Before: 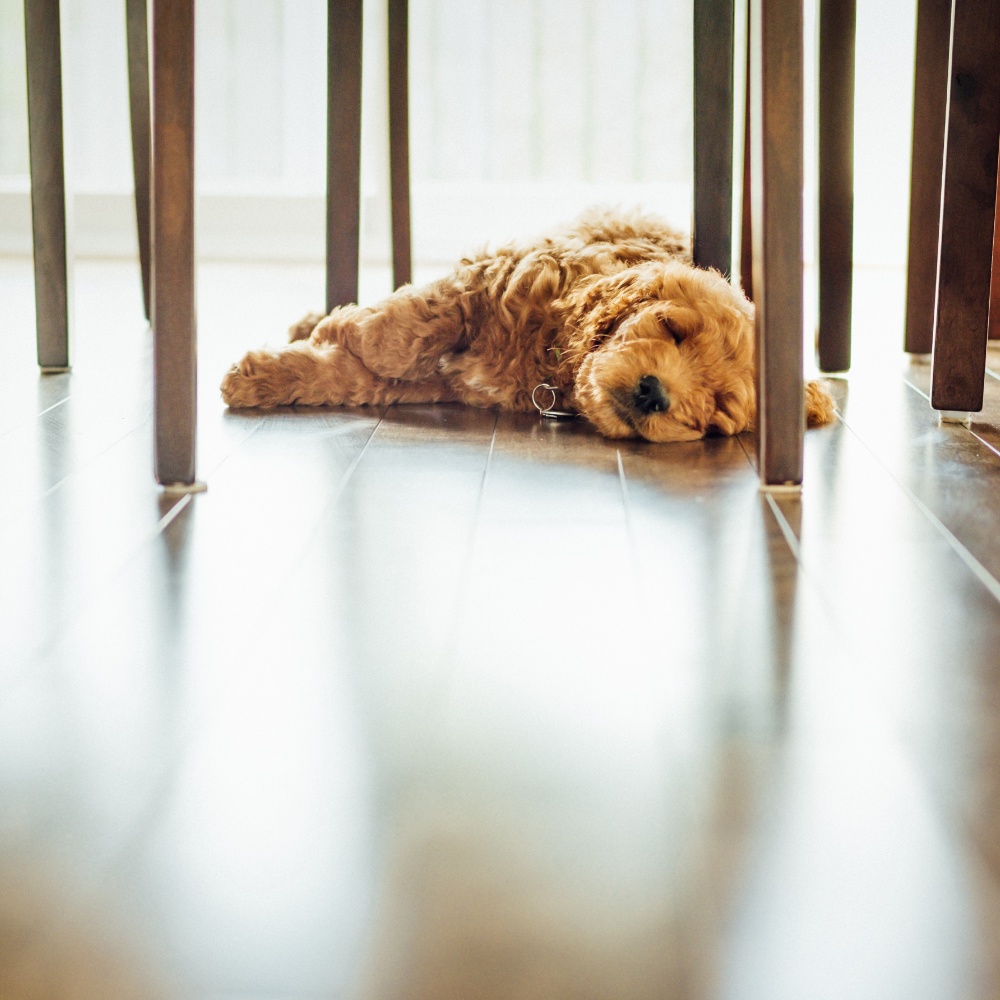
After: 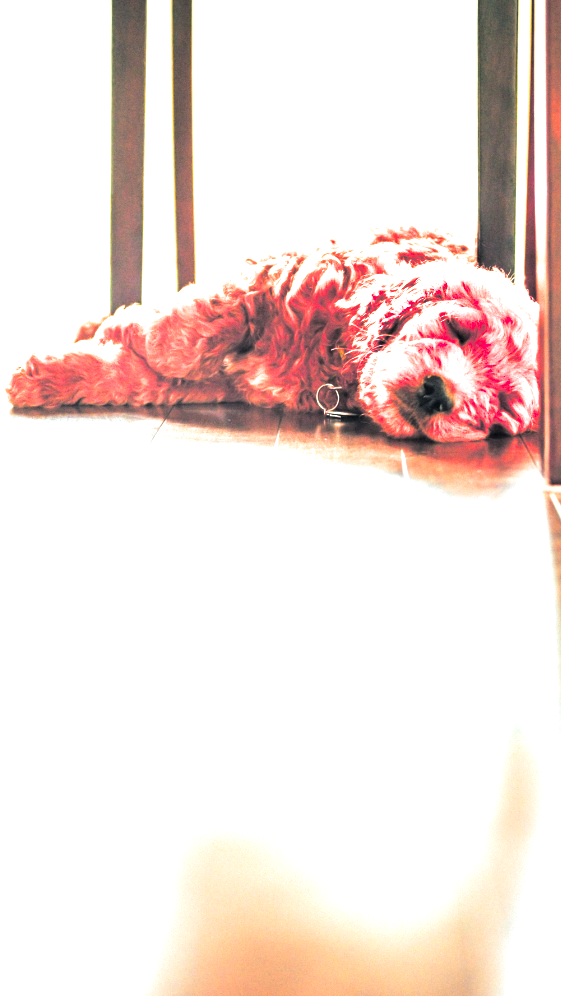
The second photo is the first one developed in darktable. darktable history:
crop: left 21.674%, right 22.086%
color zones: curves: ch1 [(0.24, 0.634) (0.75, 0.5)]; ch2 [(0.253, 0.437) (0.745, 0.491)], mix 102.12%
exposure: black level correction 0, exposure 1.2 EV, compensate exposure bias true, compensate highlight preservation false
split-toning: shadows › hue 201.6°, shadows › saturation 0.16, highlights › hue 50.4°, highlights › saturation 0.2, balance -49.9
